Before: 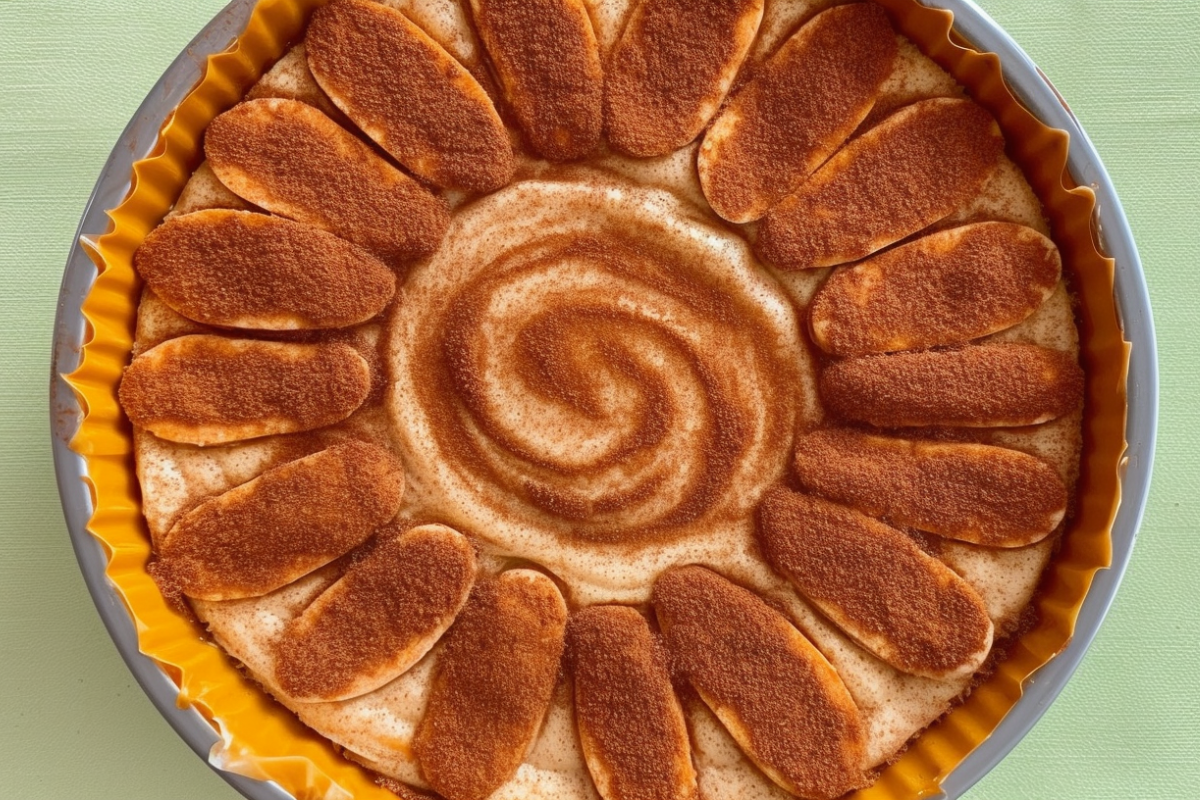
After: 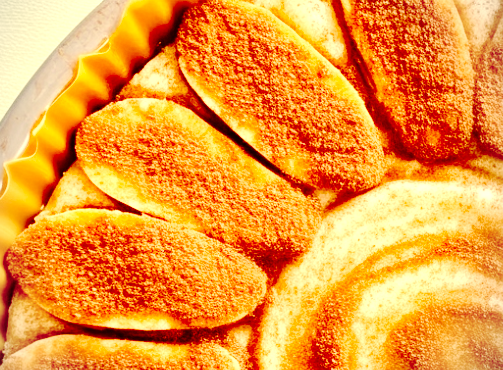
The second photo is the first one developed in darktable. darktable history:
vignetting: fall-off radius 60.65%
rotate and perspective: automatic cropping off
color correction: highlights a* 2.72, highlights b* 22.8
exposure: exposure 0.74 EV, compensate highlight preservation false
crop and rotate: left 10.817%, top 0.062%, right 47.194%, bottom 53.626%
base curve: curves: ch0 [(0, 0) (0.036, 0.01) (0.123, 0.254) (0.258, 0.504) (0.507, 0.748) (1, 1)], preserve colors none
tone equalizer: -8 EV -0.75 EV, -7 EV -0.7 EV, -6 EV -0.6 EV, -5 EV -0.4 EV, -3 EV 0.4 EV, -2 EV 0.6 EV, -1 EV 0.7 EV, +0 EV 0.75 EV, edges refinement/feathering 500, mask exposure compensation -1.57 EV, preserve details no
